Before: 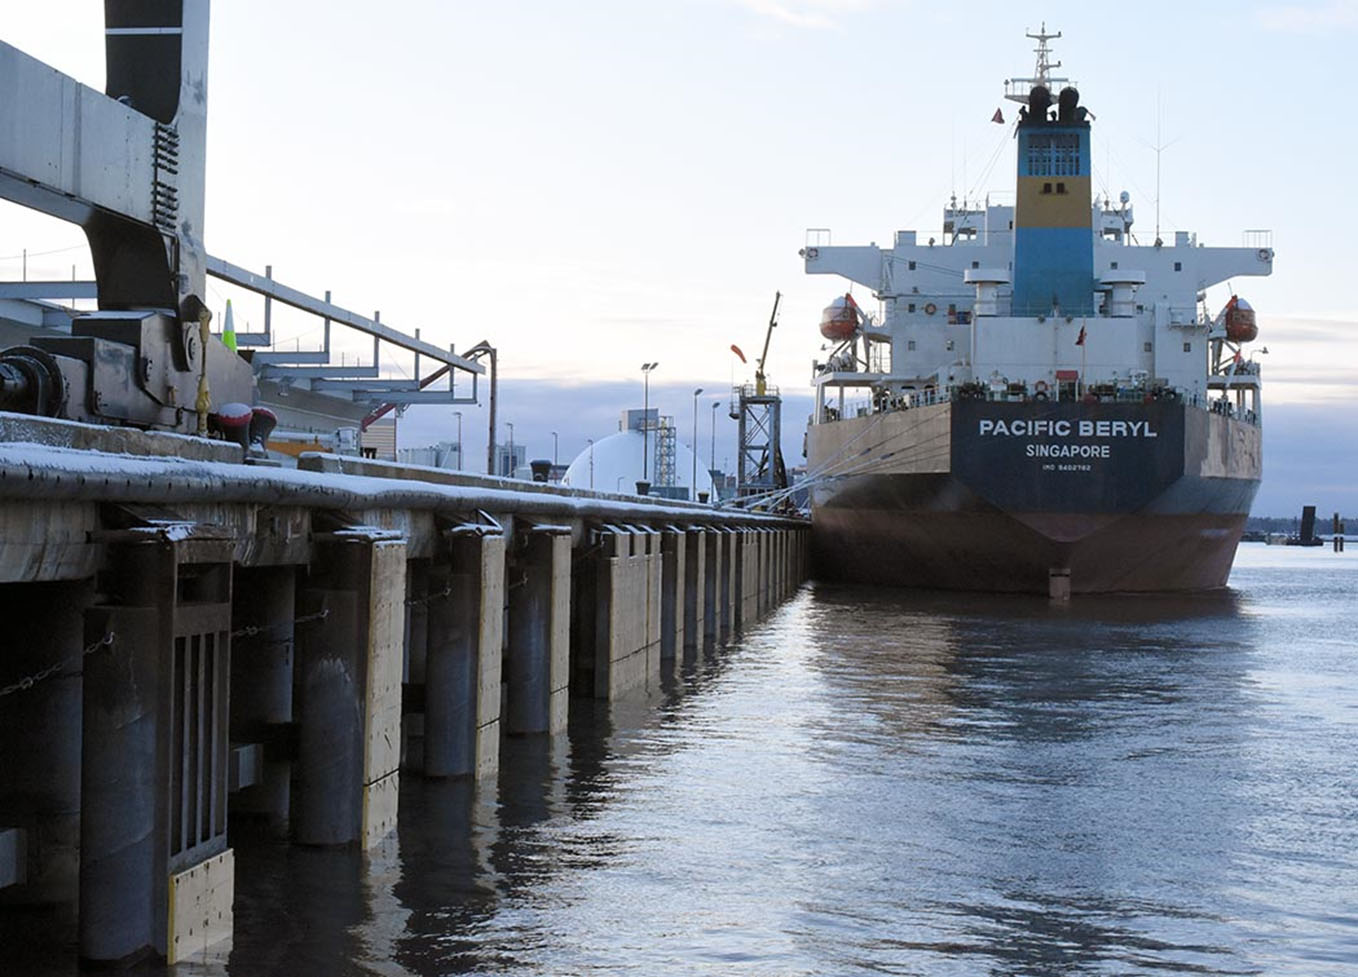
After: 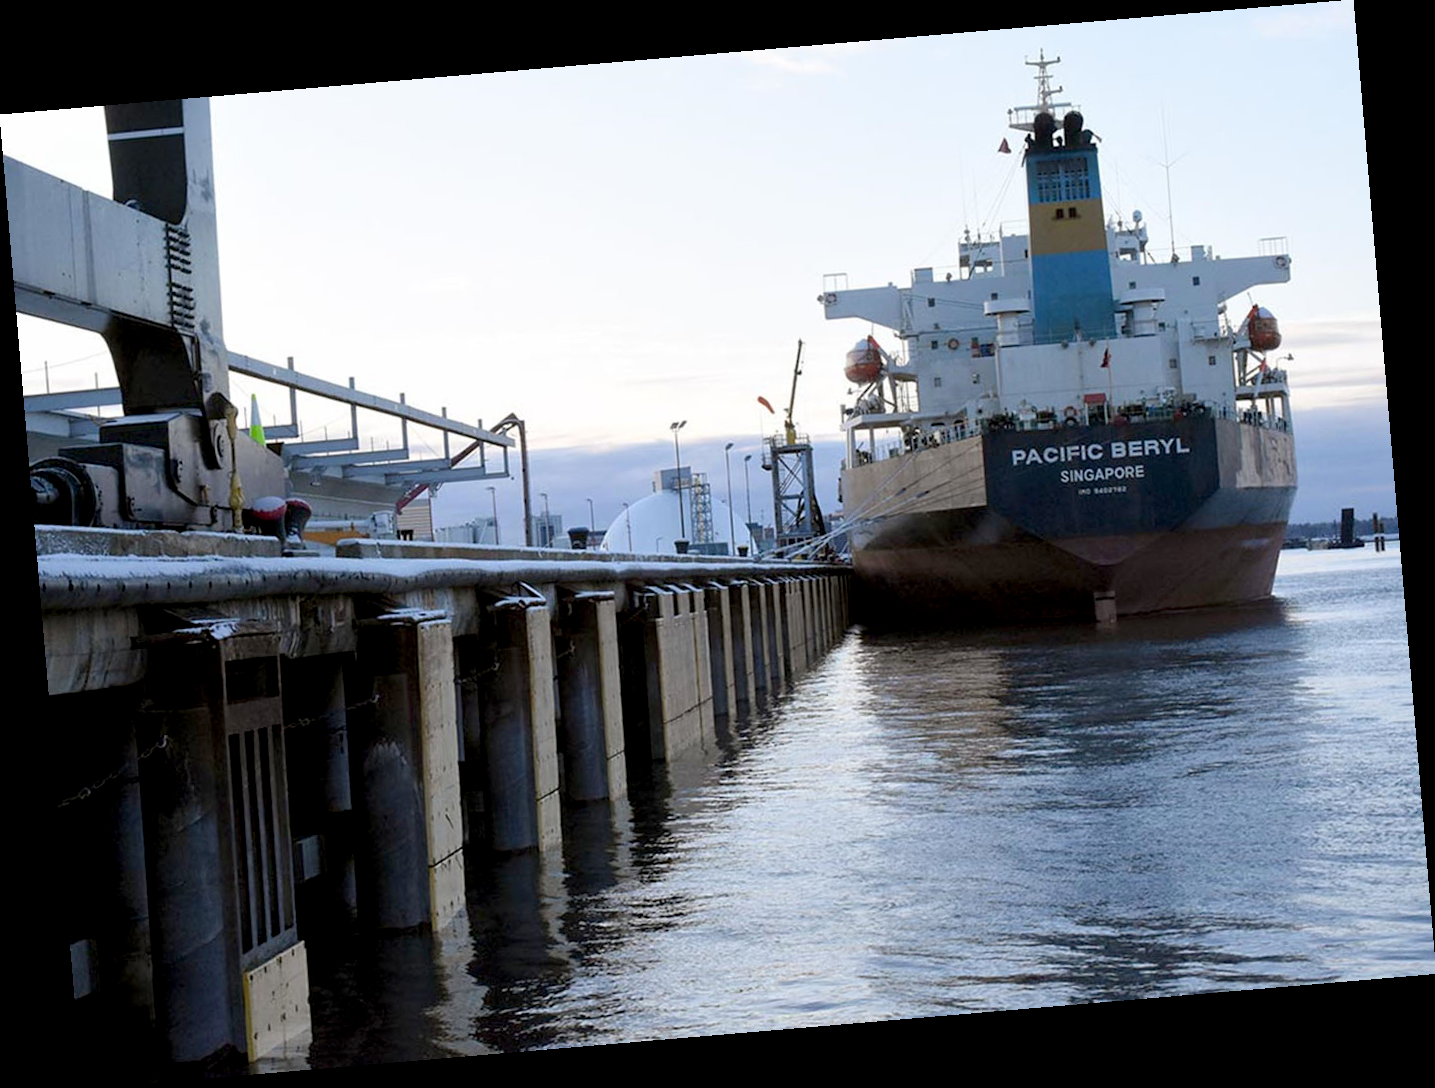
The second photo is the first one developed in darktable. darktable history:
exposure: black level correction 0.009, compensate highlight preservation false
rotate and perspective: rotation -4.86°, automatic cropping off
